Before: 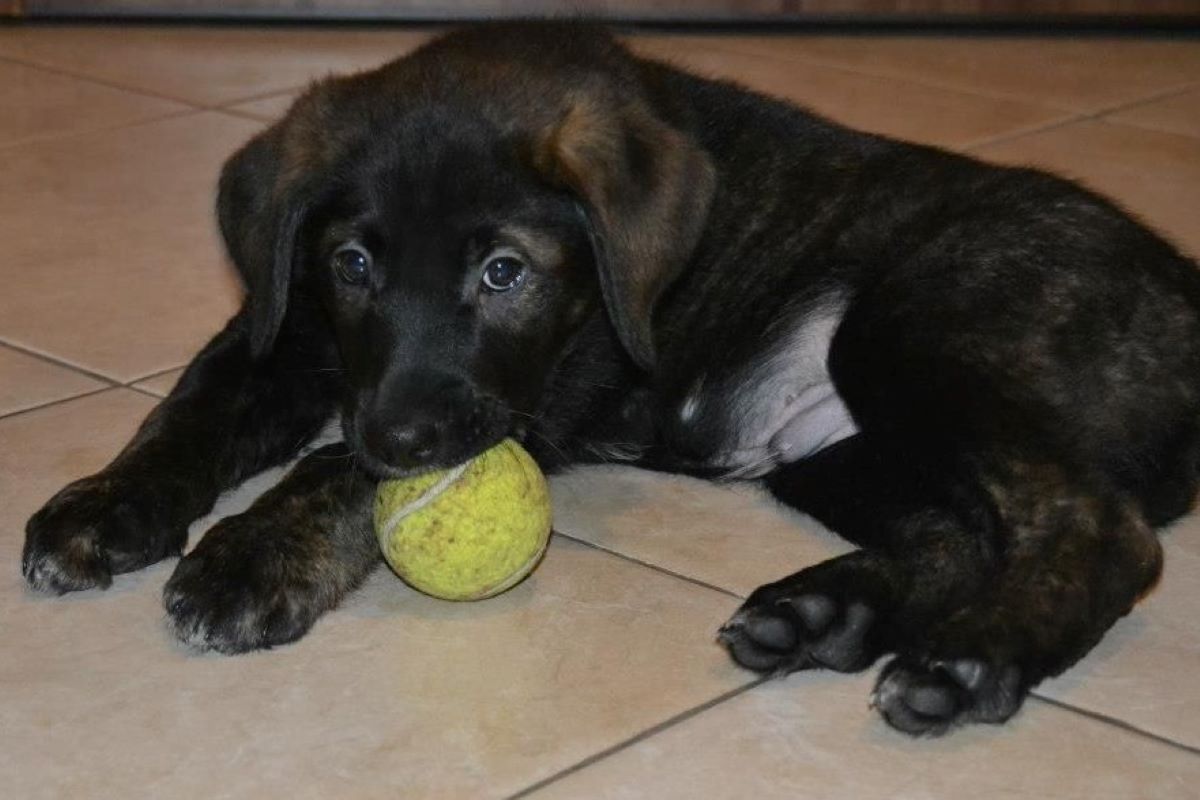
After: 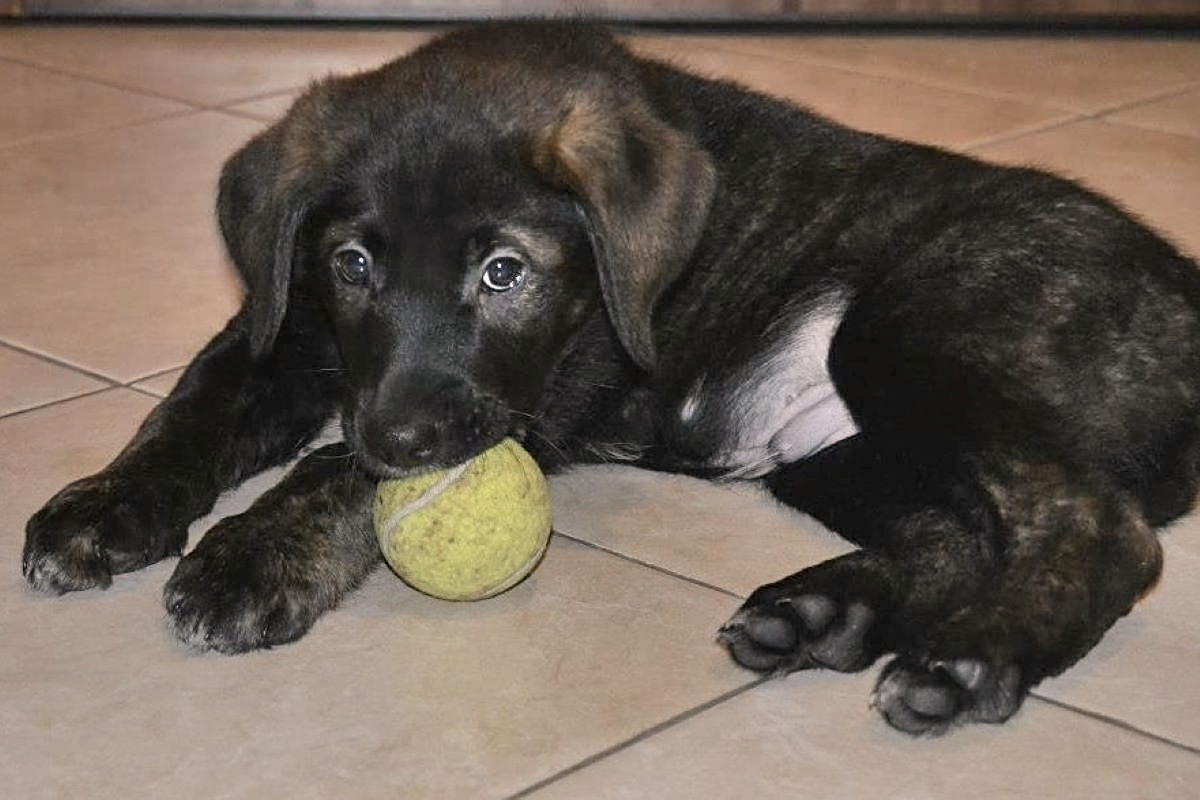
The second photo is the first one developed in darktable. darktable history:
color correction: highlights a* 5.56, highlights b* 5.27, saturation 0.664
sharpen: on, module defaults
tone equalizer: -7 EV 0.143 EV, -6 EV 0.569 EV, -5 EV 1.13 EV, -4 EV 1.29 EV, -3 EV 1.17 EV, -2 EV 0.6 EV, -1 EV 0.156 EV, smoothing diameter 24.8%, edges refinement/feathering 12.45, preserve details guided filter
